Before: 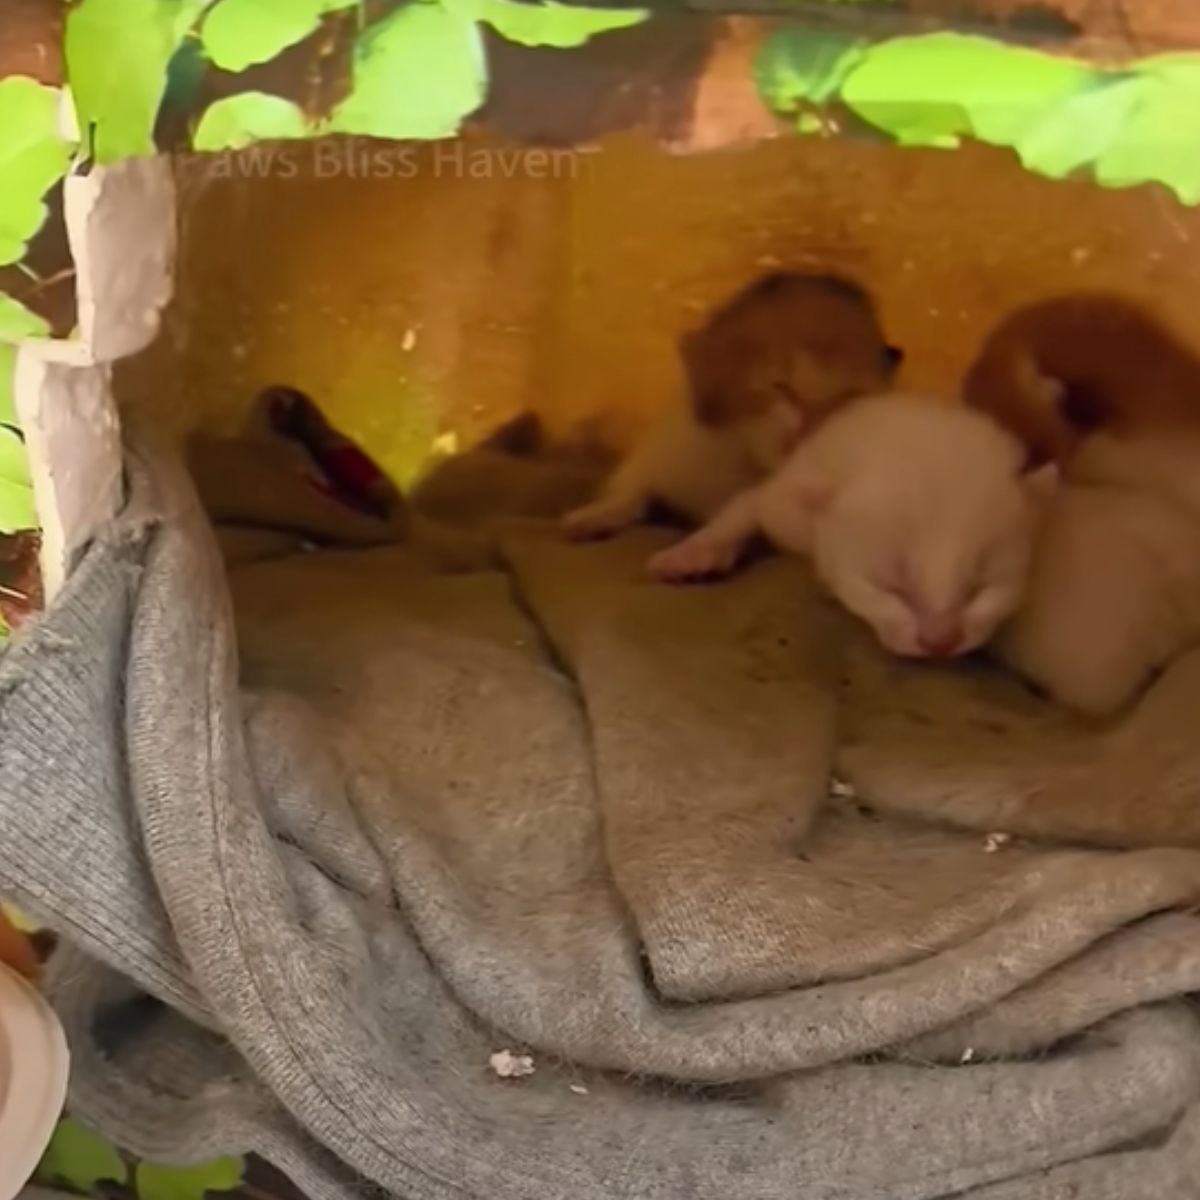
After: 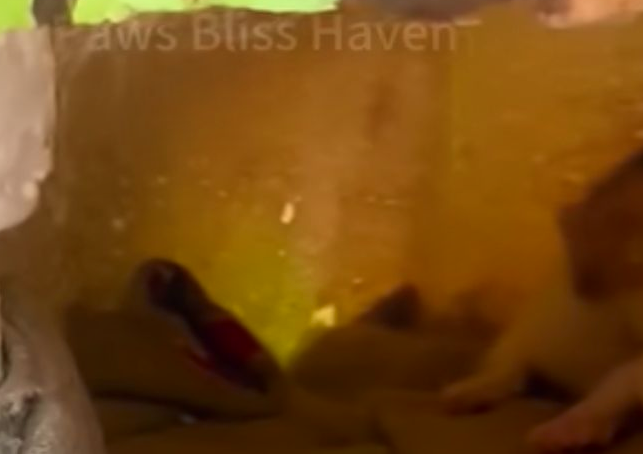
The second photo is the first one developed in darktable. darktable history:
shadows and highlights: shadows -54.3, highlights 86.09, soften with gaussian
bloom: on, module defaults
exposure: compensate highlight preservation false
crop: left 10.121%, top 10.631%, right 36.218%, bottom 51.526%
